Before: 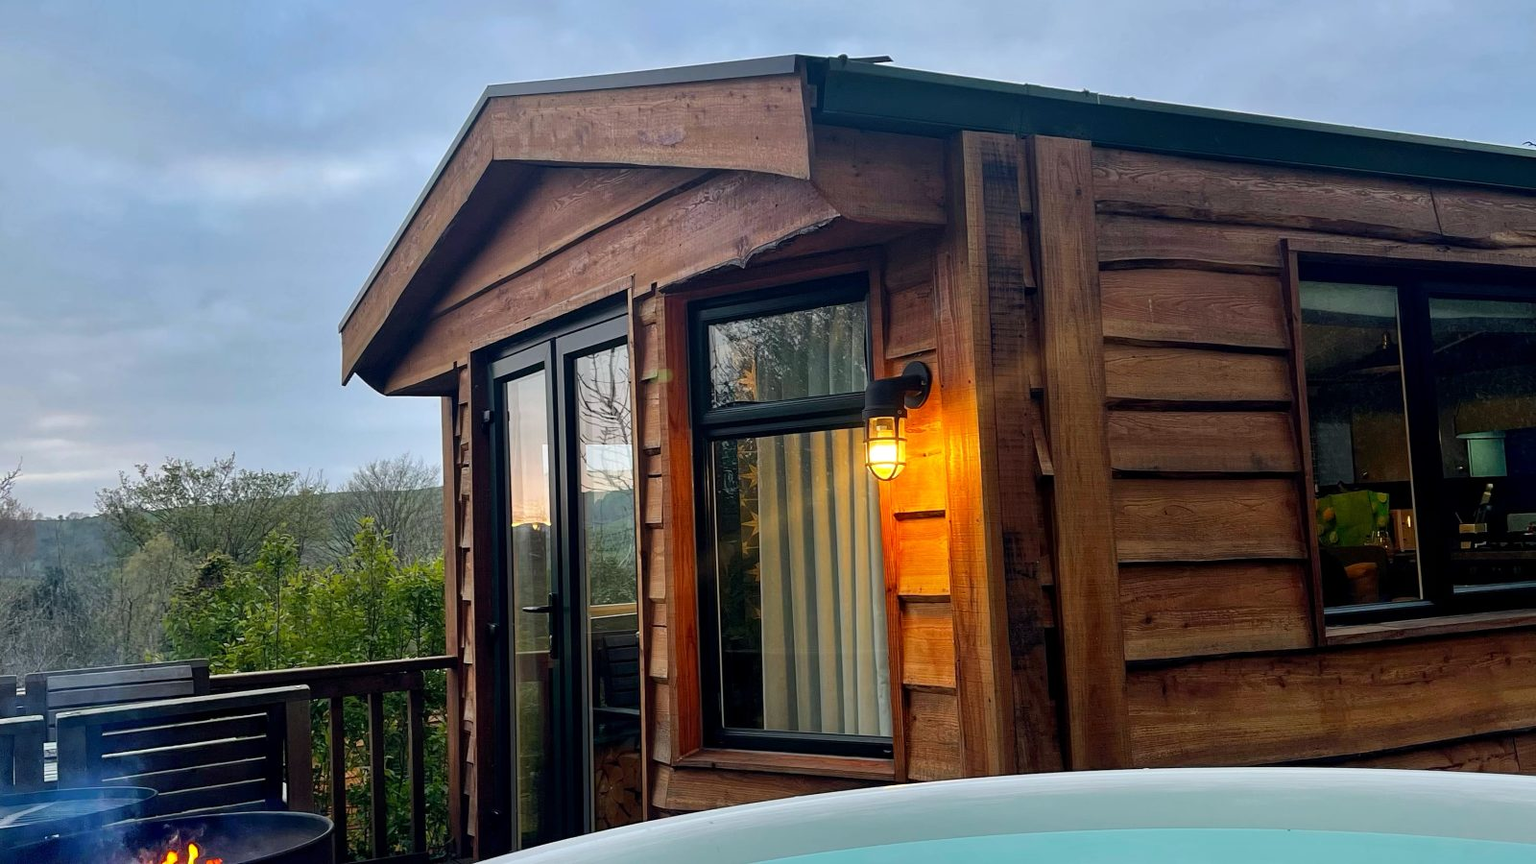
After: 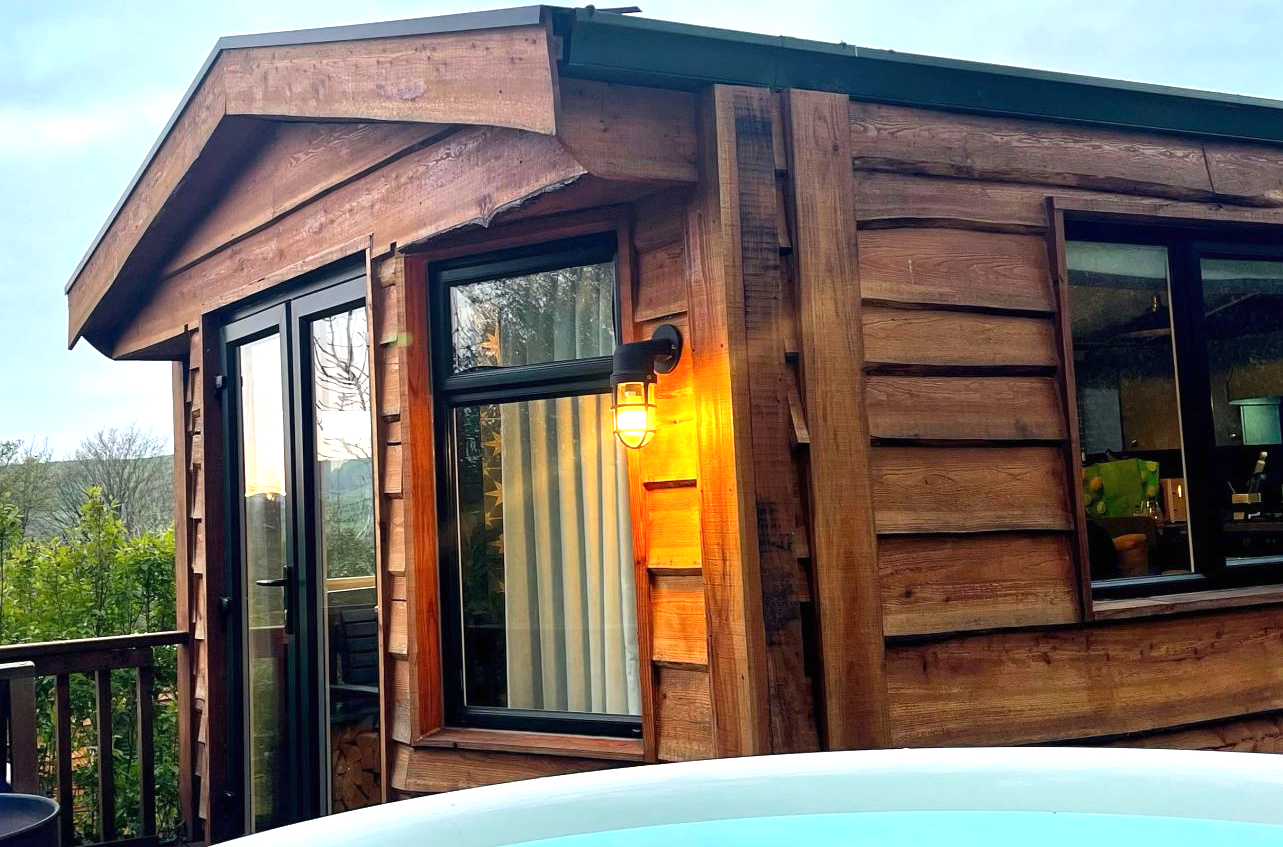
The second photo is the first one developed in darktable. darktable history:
crop and rotate: left 18.028%, top 5.803%, right 1.762%
exposure: black level correction 0, exposure 1.009 EV, compensate exposure bias true, compensate highlight preservation false
